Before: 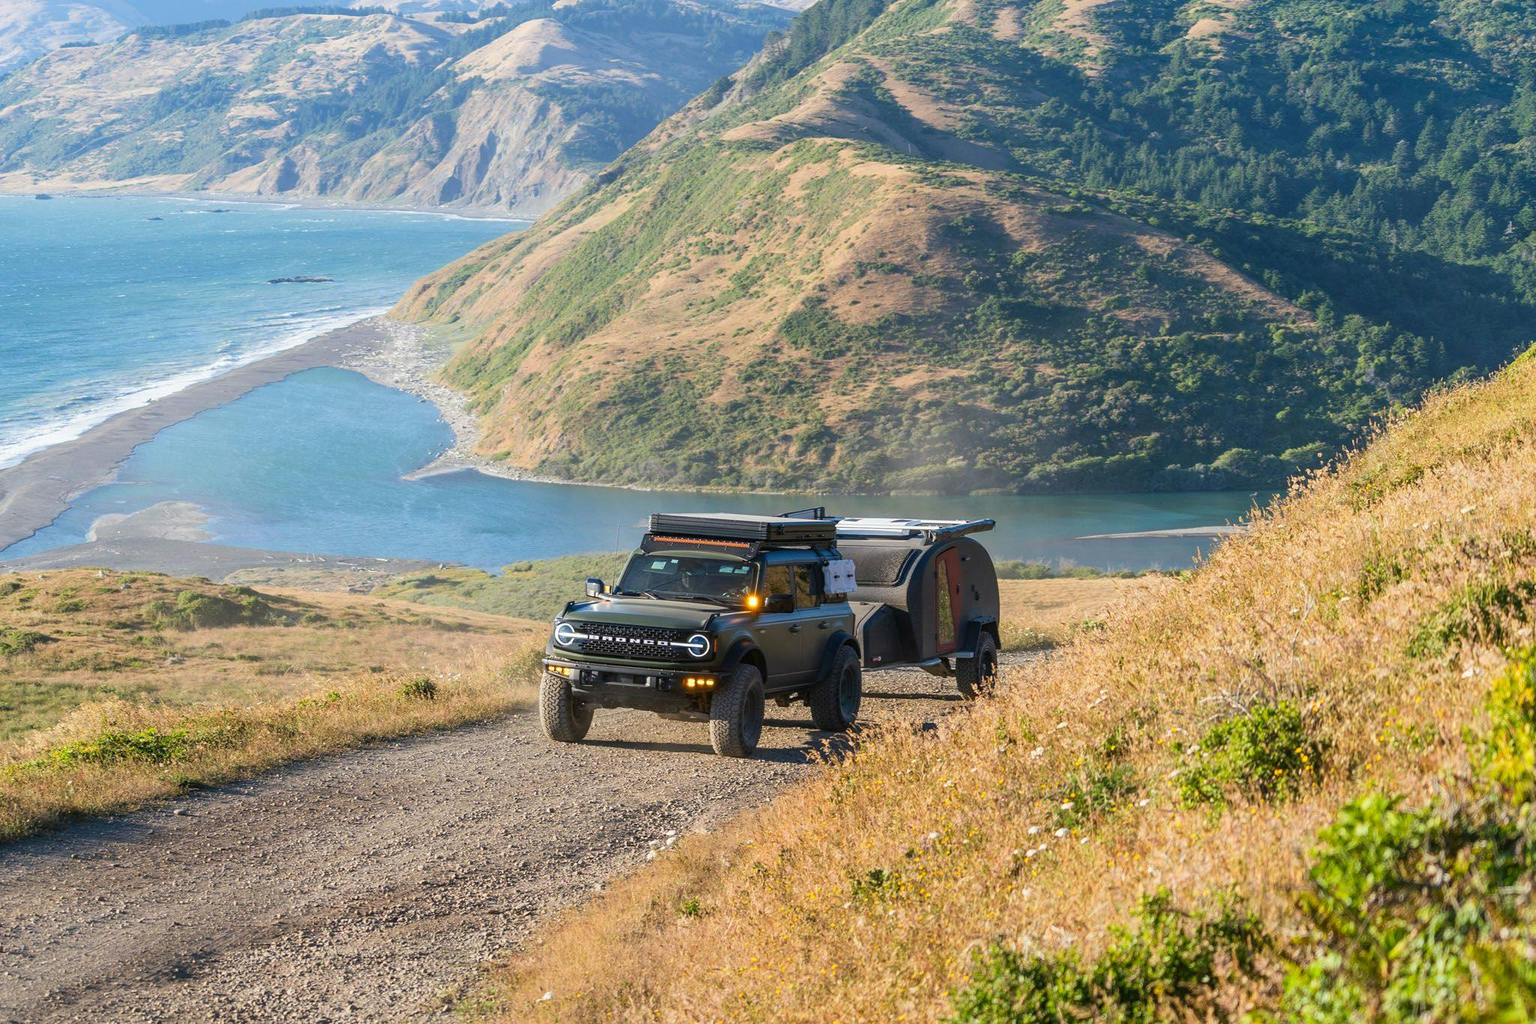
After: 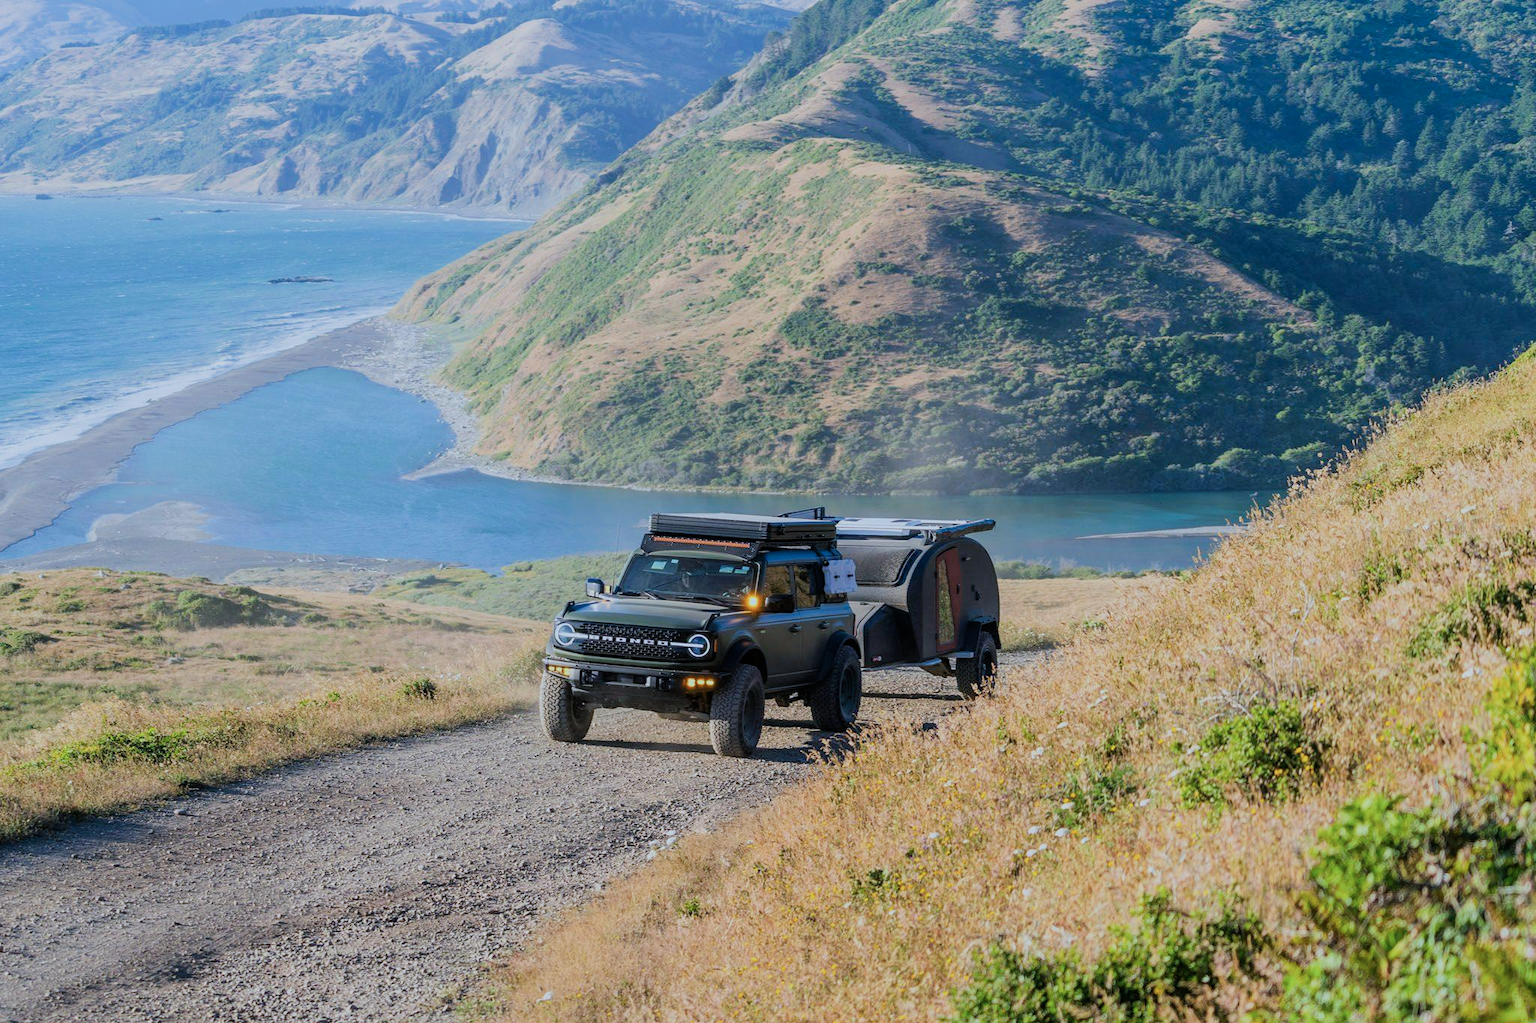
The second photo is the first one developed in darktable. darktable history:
color calibration: x 0.38, y 0.391, temperature 4086.74 K
filmic rgb: black relative exposure -7.65 EV, white relative exposure 4.56 EV, hardness 3.61
